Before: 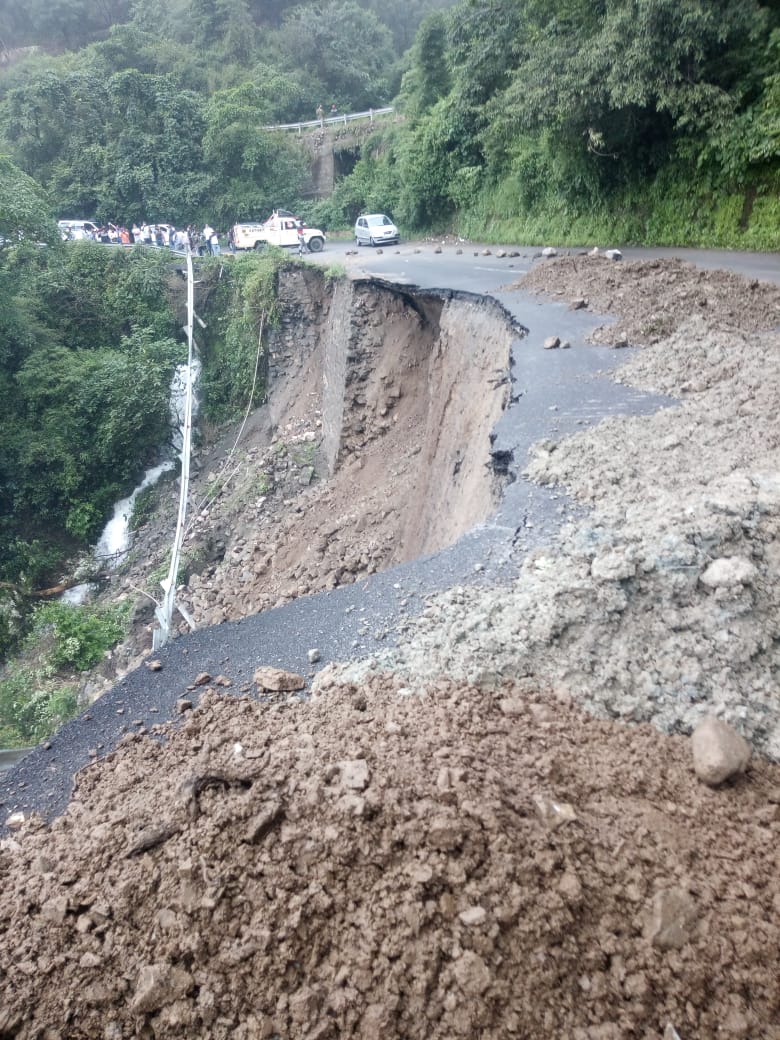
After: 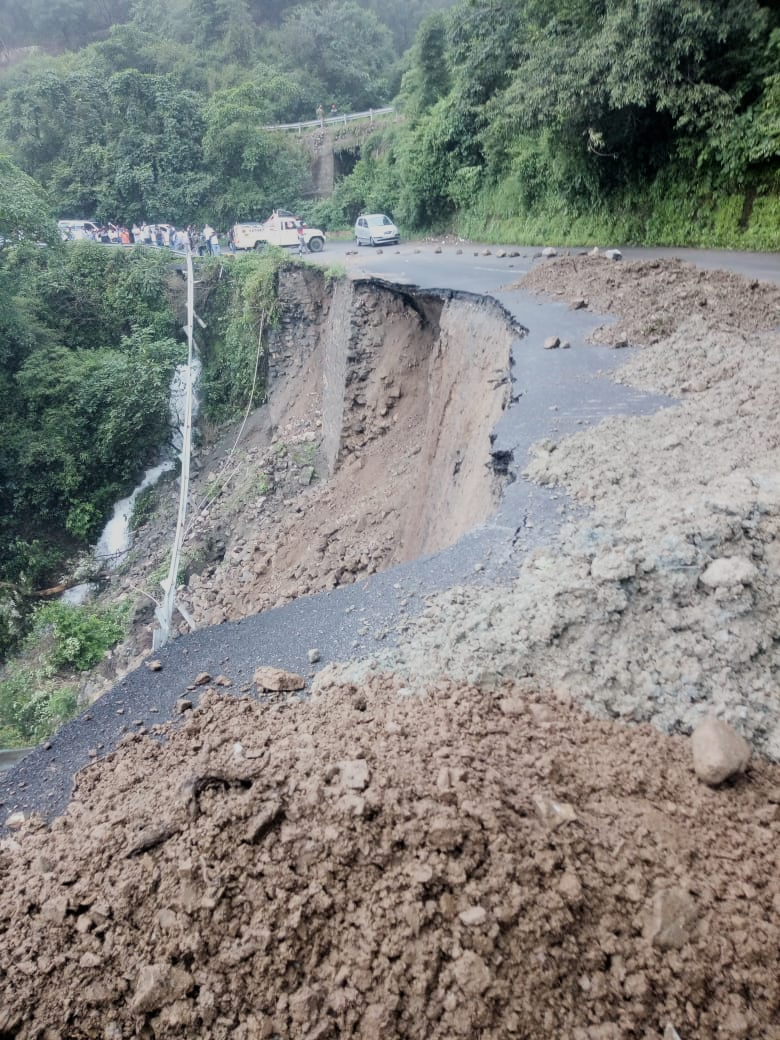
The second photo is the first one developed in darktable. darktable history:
filmic rgb: black relative exposure -7.65 EV, white relative exposure 4.56 EV, hardness 3.61, contrast 1.061, color science v6 (2022), enable highlight reconstruction true
